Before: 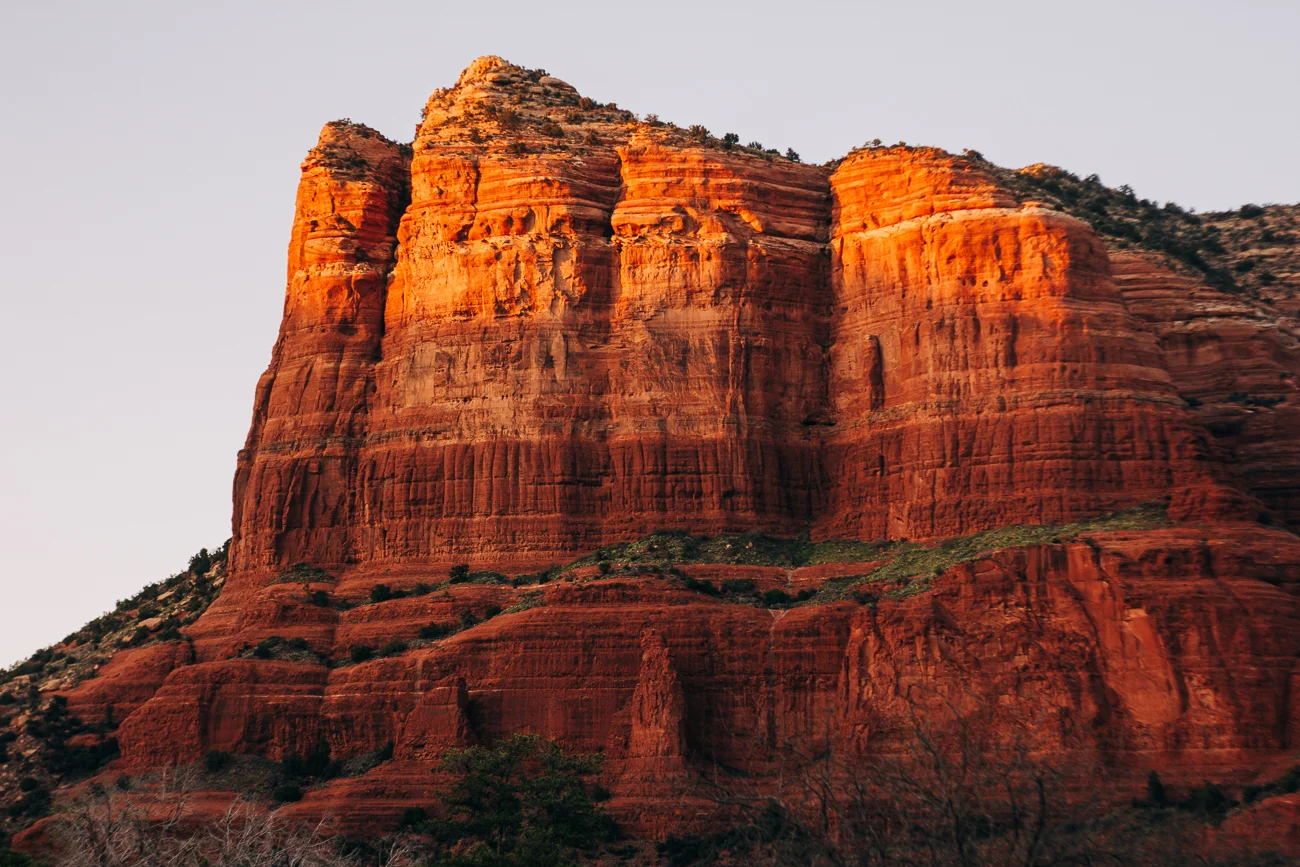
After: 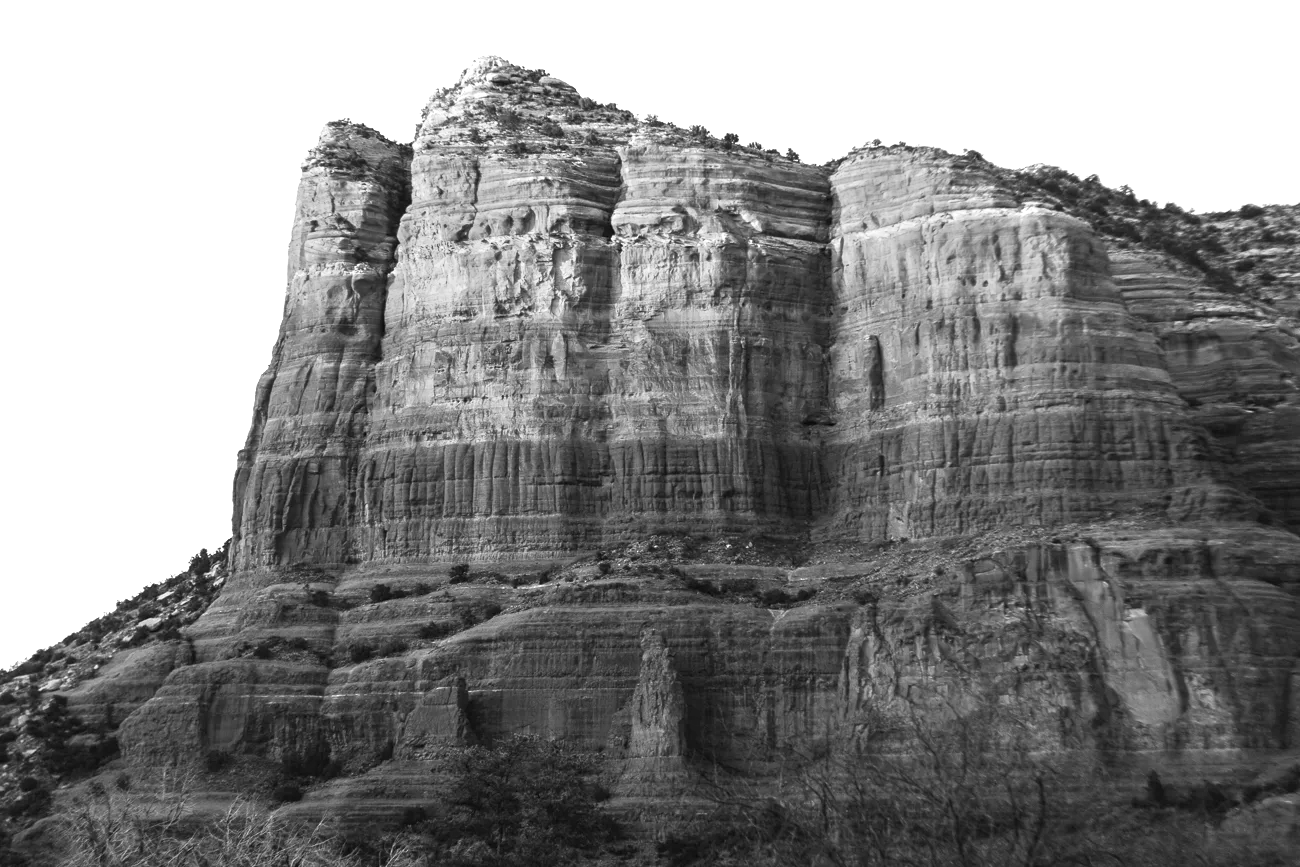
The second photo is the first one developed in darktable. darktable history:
monochrome: a 16.06, b 15.48, size 1
tone equalizer: on, module defaults
exposure: black level correction 0, exposure 1.1 EV, compensate exposure bias true, compensate highlight preservation false
